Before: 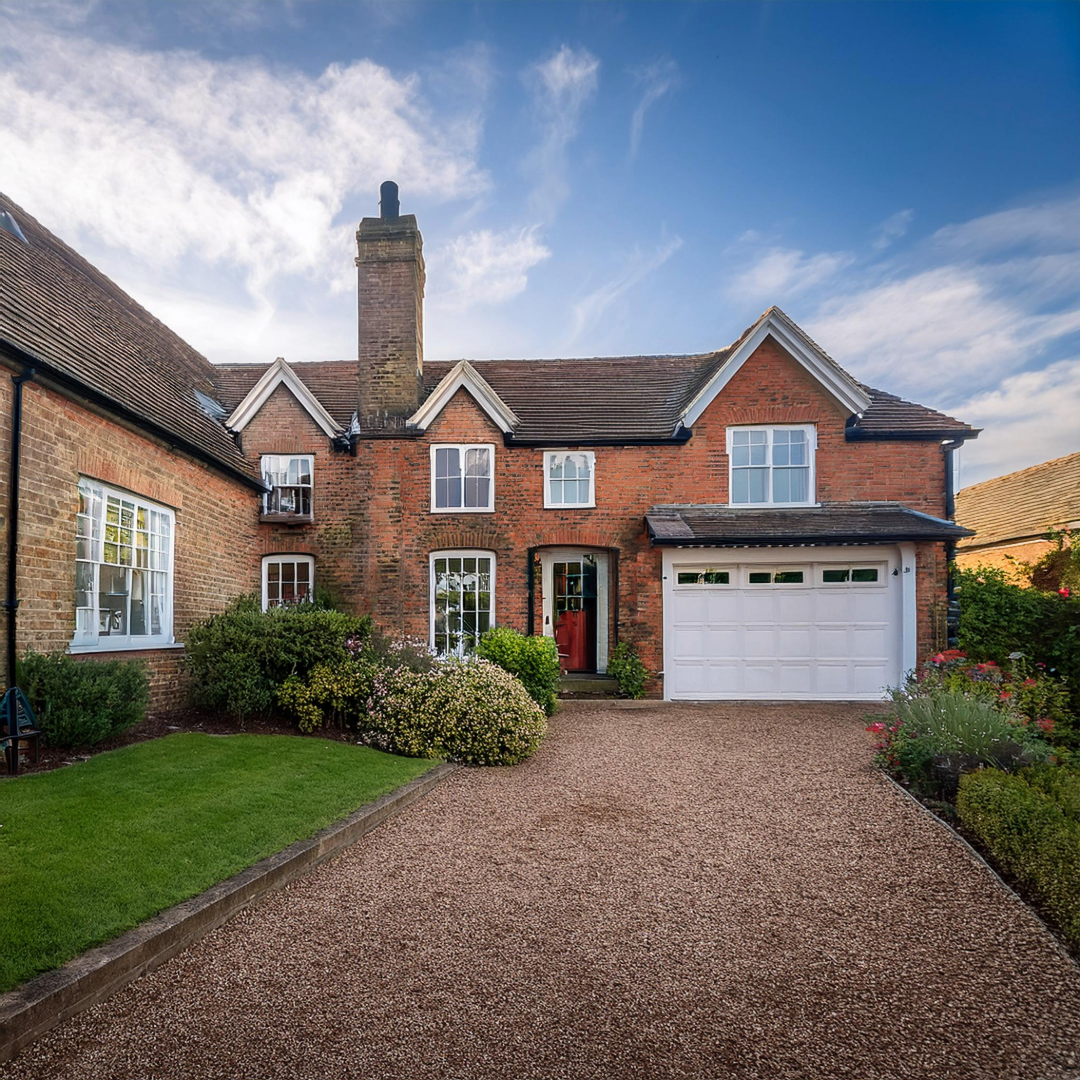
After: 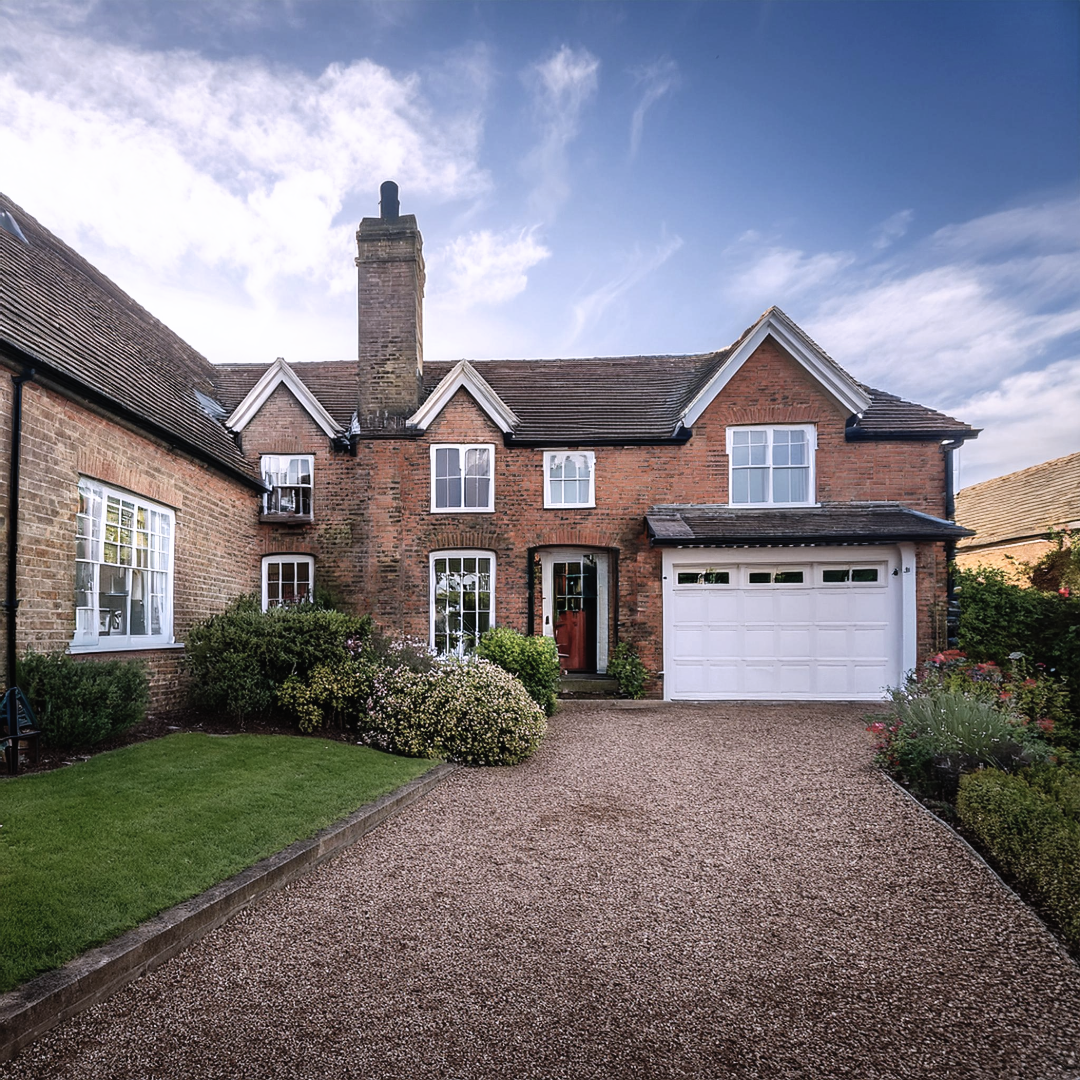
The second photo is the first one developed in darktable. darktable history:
tone curve: curves: ch0 [(0, 0) (0.003, 0.002) (0.011, 0.006) (0.025, 0.014) (0.044, 0.025) (0.069, 0.039) (0.1, 0.056) (0.136, 0.086) (0.177, 0.129) (0.224, 0.183) (0.277, 0.247) (0.335, 0.318) (0.399, 0.395) (0.468, 0.48) (0.543, 0.571) (0.623, 0.668) (0.709, 0.773) (0.801, 0.873) (0.898, 0.978) (1, 1)], preserve colors none
contrast brightness saturation: contrast -0.05, saturation -0.41
white balance: red 1.004, blue 1.096
